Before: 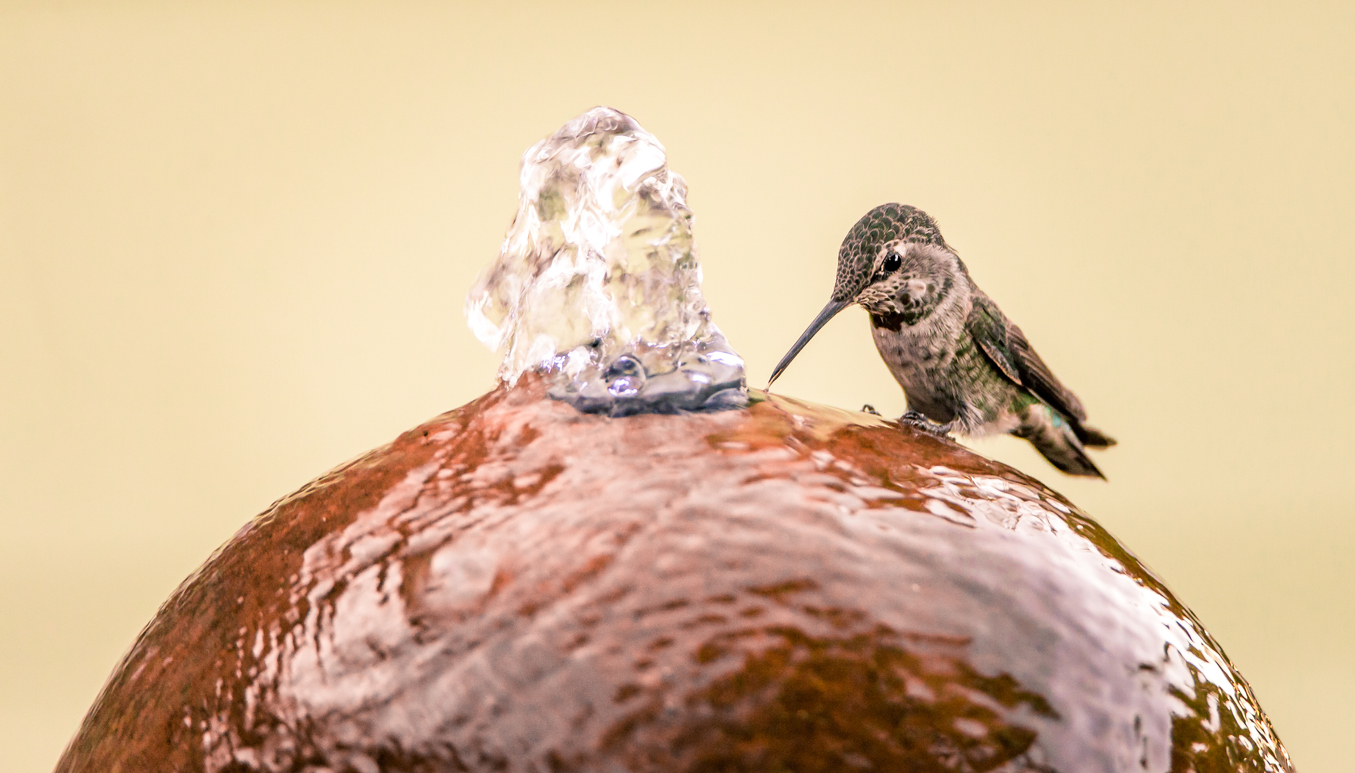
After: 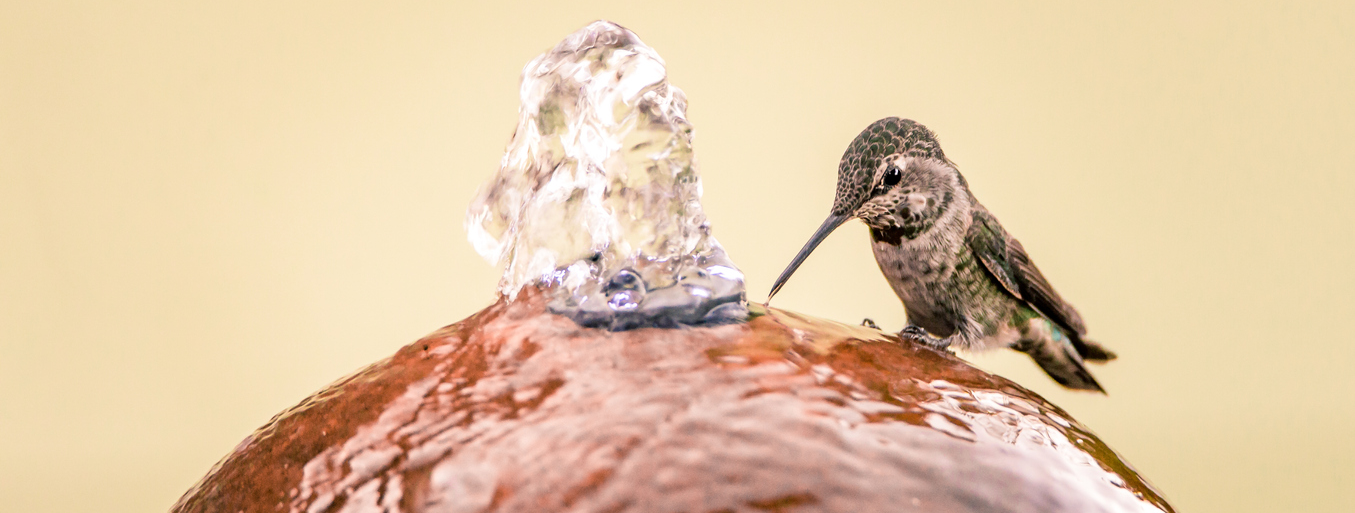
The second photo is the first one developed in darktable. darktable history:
crop: top 11.133%, bottom 22.474%
